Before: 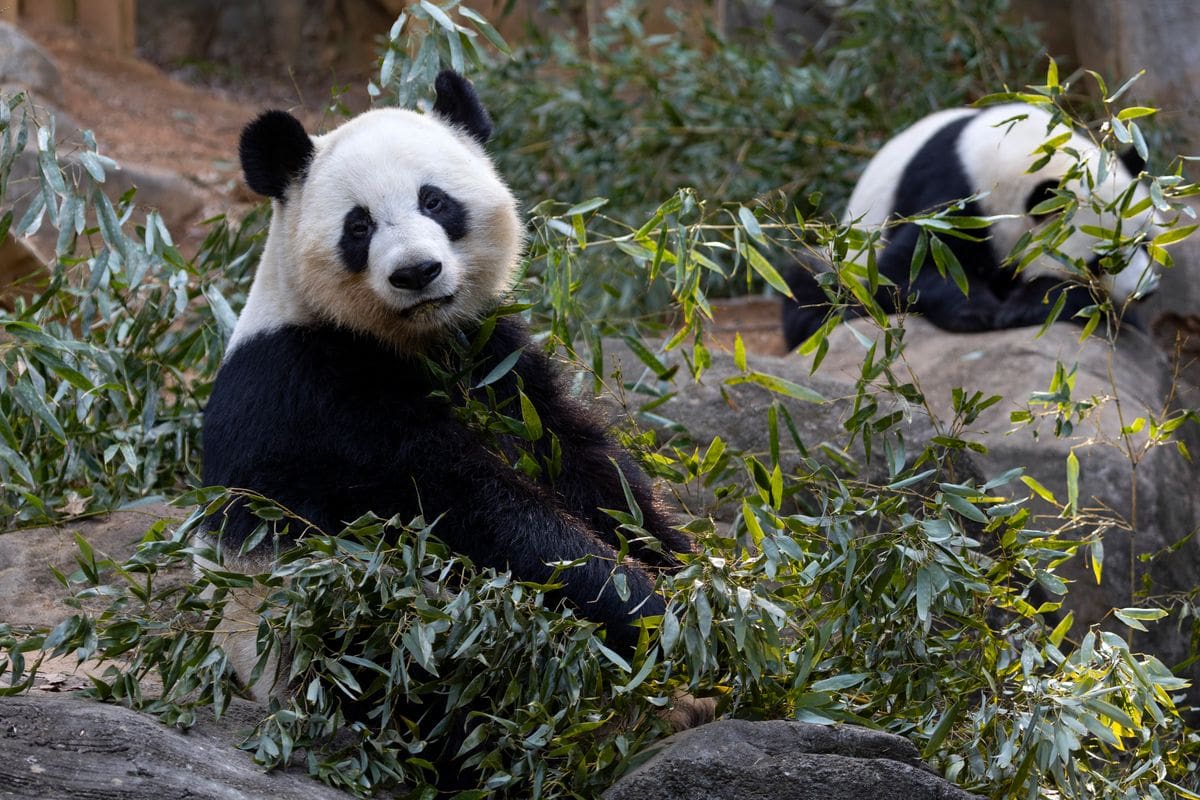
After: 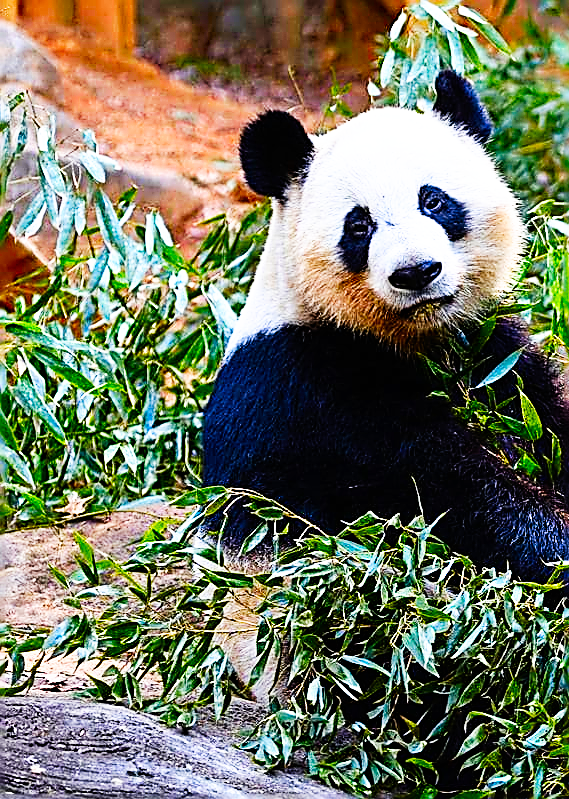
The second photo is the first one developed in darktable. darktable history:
sharpen: amount 1.853
base curve: curves: ch0 [(0, 0) (0.007, 0.004) (0.027, 0.03) (0.046, 0.07) (0.207, 0.54) (0.442, 0.872) (0.673, 0.972) (1, 1)], preserve colors none
color correction: highlights b* 0.046, saturation 2.17
exposure: exposure 0.201 EV, compensate highlight preservation false
crop and rotate: left 0.002%, top 0%, right 52.508%
shadows and highlights: soften with gaussian
